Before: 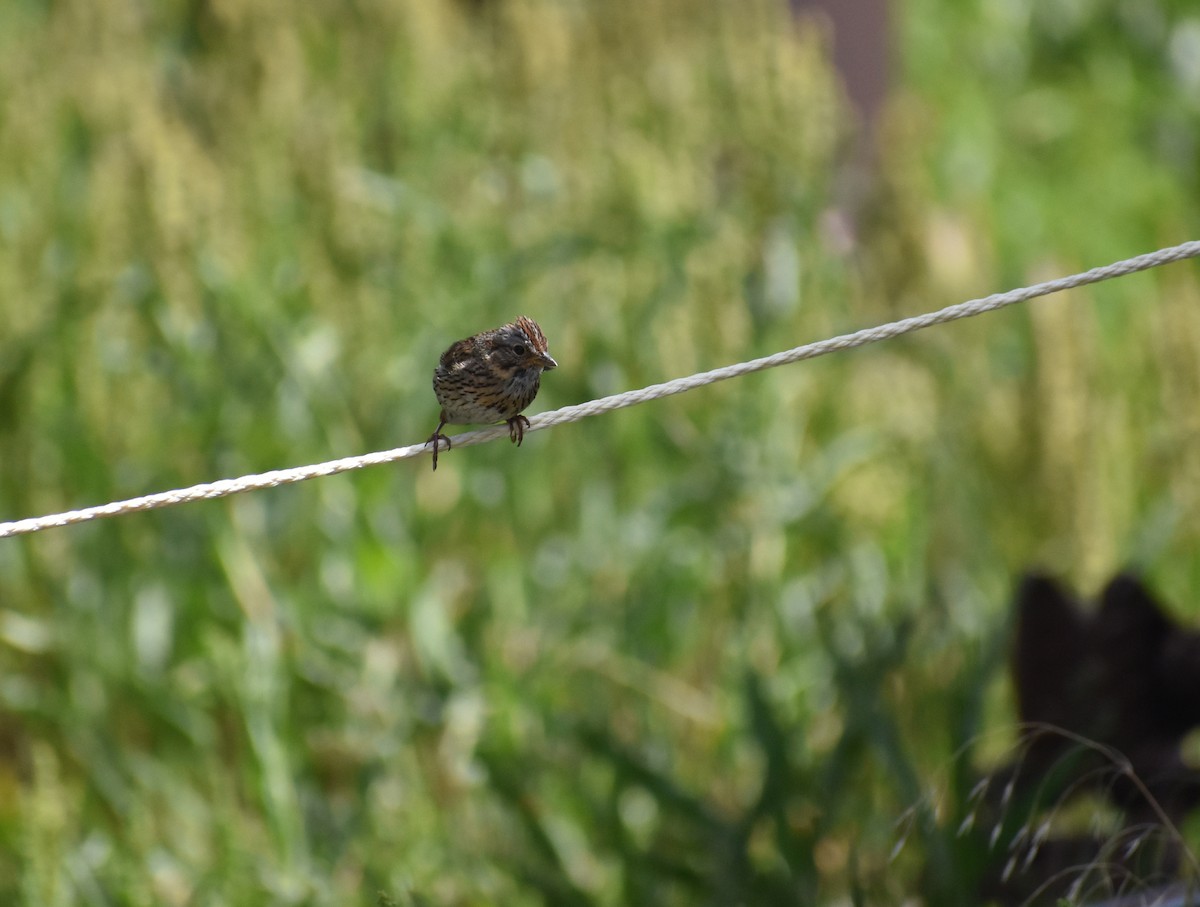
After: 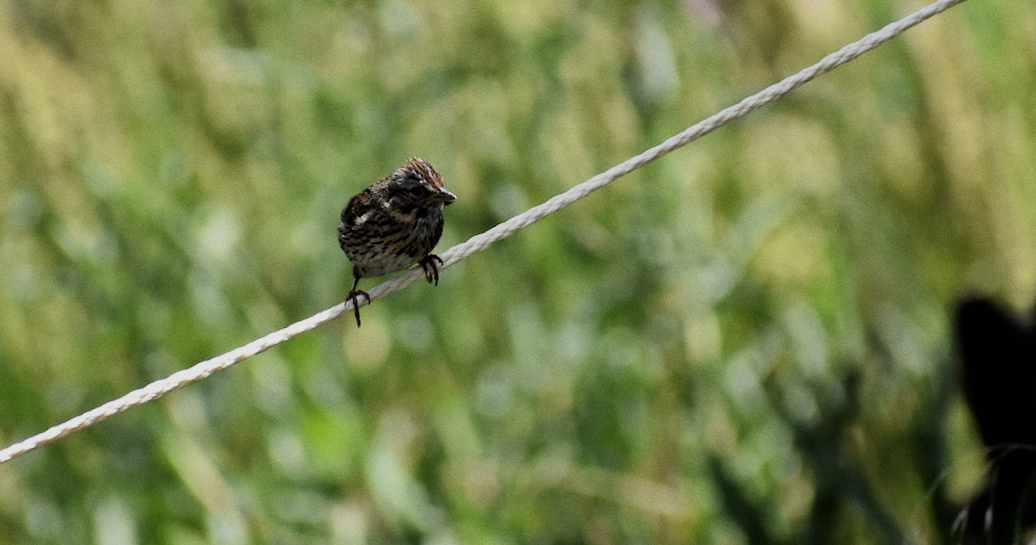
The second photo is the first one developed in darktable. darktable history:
filmic rgb: black relative exposure -5 EV, hardness 2.88, contrast 1.3, highlights saturation mix -30%
grain: coarseness 0.09 ISO, strength 16.61%
crop and rotate: angle -2.38°
rotate and perspective: rotation -14.8°, crop left 0.1, crop right 0.903, crop top 0.25, crop bottom 0.748
